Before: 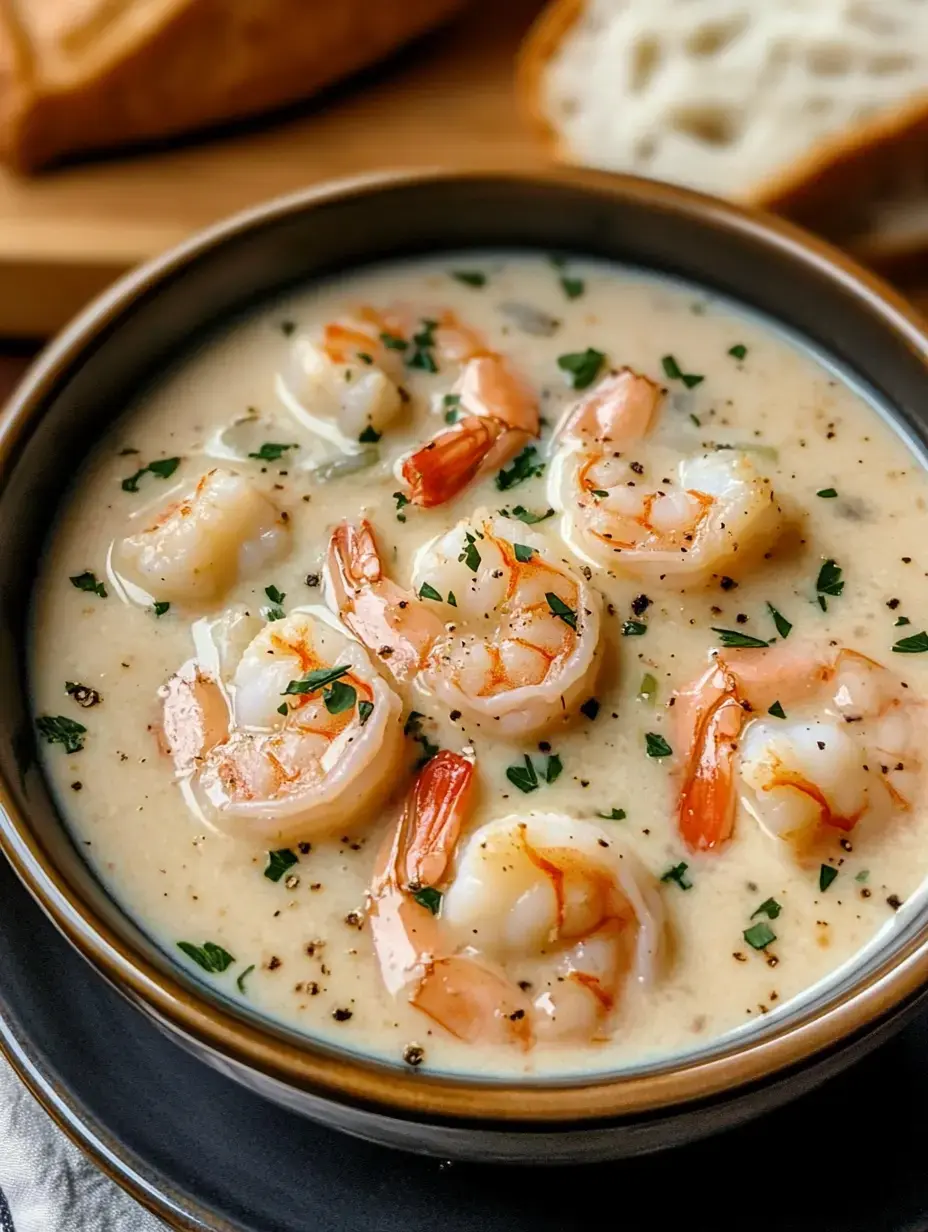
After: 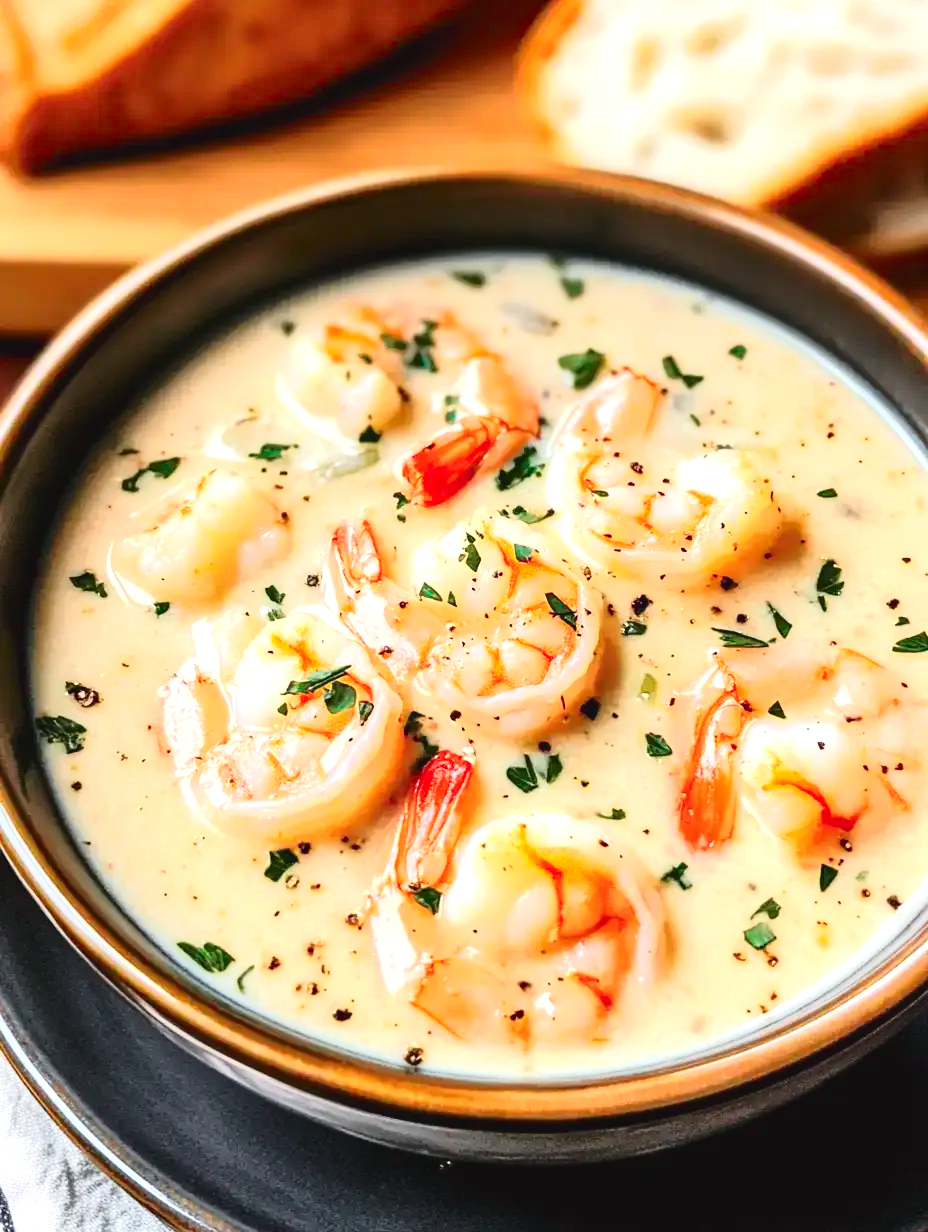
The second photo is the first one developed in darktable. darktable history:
levels: levels [0, 0.476, 0.951]
exposure: black level correction 0, exposure 1 EV, compensate highlight preservation false
contrast brightness saturation: contrast 0.032, brightness 0.055, saturation 0.122
tone curve: curves: ch0 [(0, 0.032) (0.094, 0.08) (0.265, 0.208) (0.41, 0.417) (0.498, 0.496) (0.638, 0.673) (0.819, 0.841) (0.96, 0.899)]; ch1 [(0, 0) (0.161, 0.092) (0.37, 0.302) (0.417, 0.434) (0.495, 0.498) (0.576, 0.589) (0.725, 0.765) (1, 1)]; ch2 [(0, 0) (0.352, 0.403) (0.45, 0.469) (0.521, 0.515) (0.59, 0.579) (1, 1)], color space Lab, independent channels, preserve colors none
